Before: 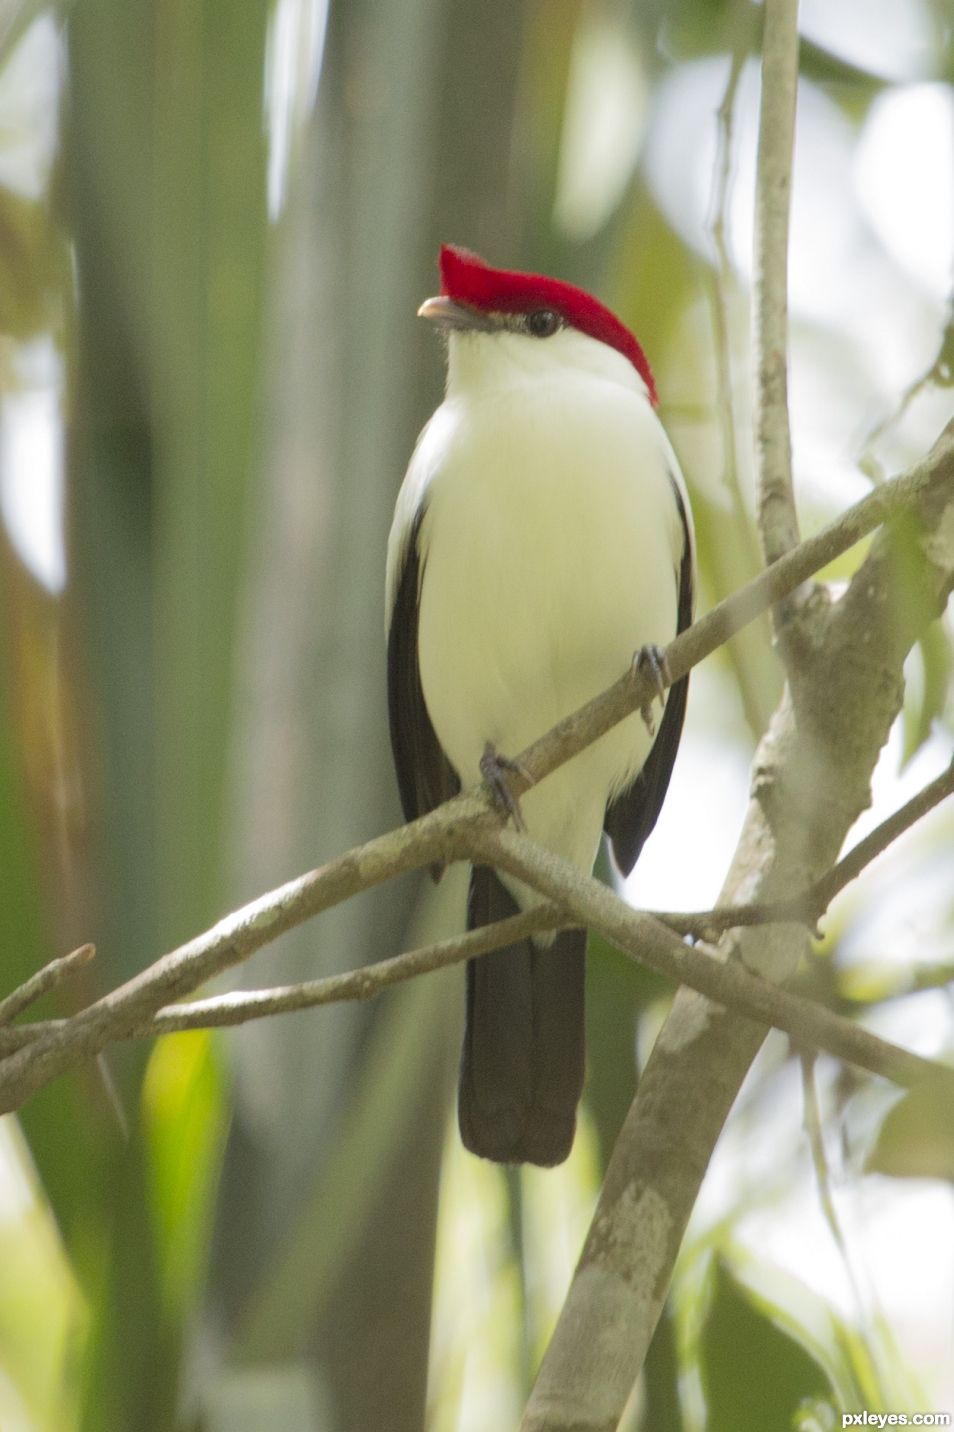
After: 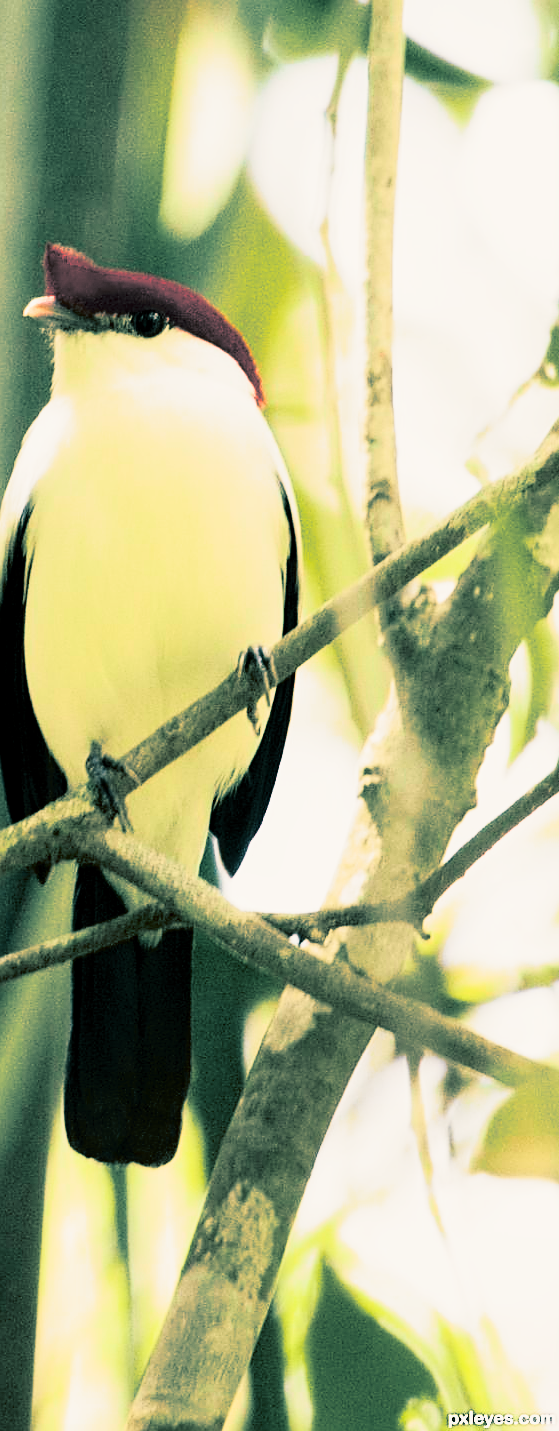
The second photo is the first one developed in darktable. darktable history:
crop: left 41.402%
sharpen: on, module defaults
local contrast: highlights 100%, shadows 100%, detail 120%, midtone range 0.2
filmic rgb: black relative exposure -5 EV, white relative exposure 3.5 EV, hardness 3.19, contrast 1.4, highlights saturation mix -50%
split-toning: shadows › hue 186.43°, highlights › hue 49.29°, compress 30.29%
tone curve: curves: ch0 [(0, 0) (0.046, 0.031) (0.163, 0.114) (0.391, 0.432) (0.488, 0.561) (0.695, 0.839) (0.785, 0.904) (1, 0.965)]; ch1 [(0, 0) (0.248, 0.252) (0.427, 0.412) (0.482, 0.462) (0.499, 0.499) (0.518, 0.518) (0.535, 0.577) (0.585, 0.623) (0.679, 0.743) (0.788, 0.809) (1, 1)]; ch2 [(0, 0) (0.313, 0.262) (0.427, 0.417) (0.473, 0.47) (0.503, 0.503) (0.523, 0.515) (0.557, 0.596) (0.598, 0.646) (0.708, 0.771) (1, 1)], color space Lab, independent channels, preserve colors none
color balance rgb: shadows lift › chroma 1%, shadows lift › hue 217.2°, power › hue 310.8°, highlights gain › chroma 2%, highlights gain › hue 44.4°, global offset › luminance 0.25%, global offset › hue 171.6°, perceptual saturation grading › global saturation 14.09%, perceptual saturation grading › highlights -30%, perceptual saturation grading › shadows 50.67%, global vibrance 25%, contrast 20%
